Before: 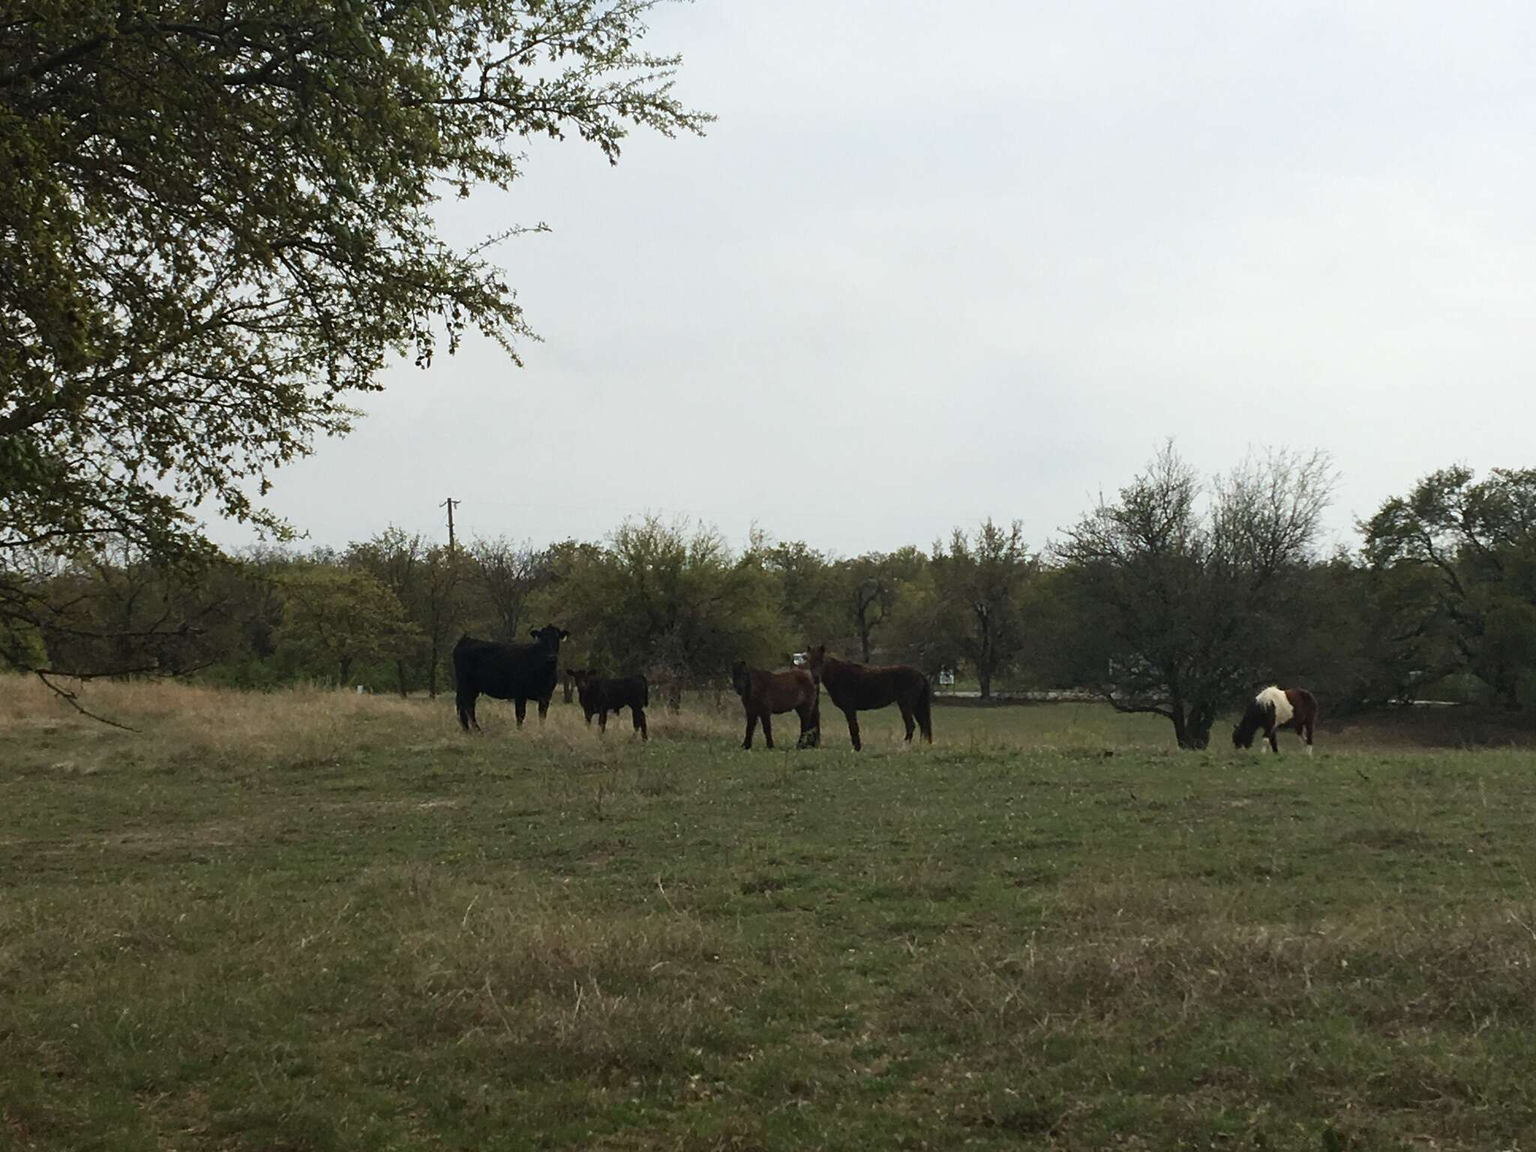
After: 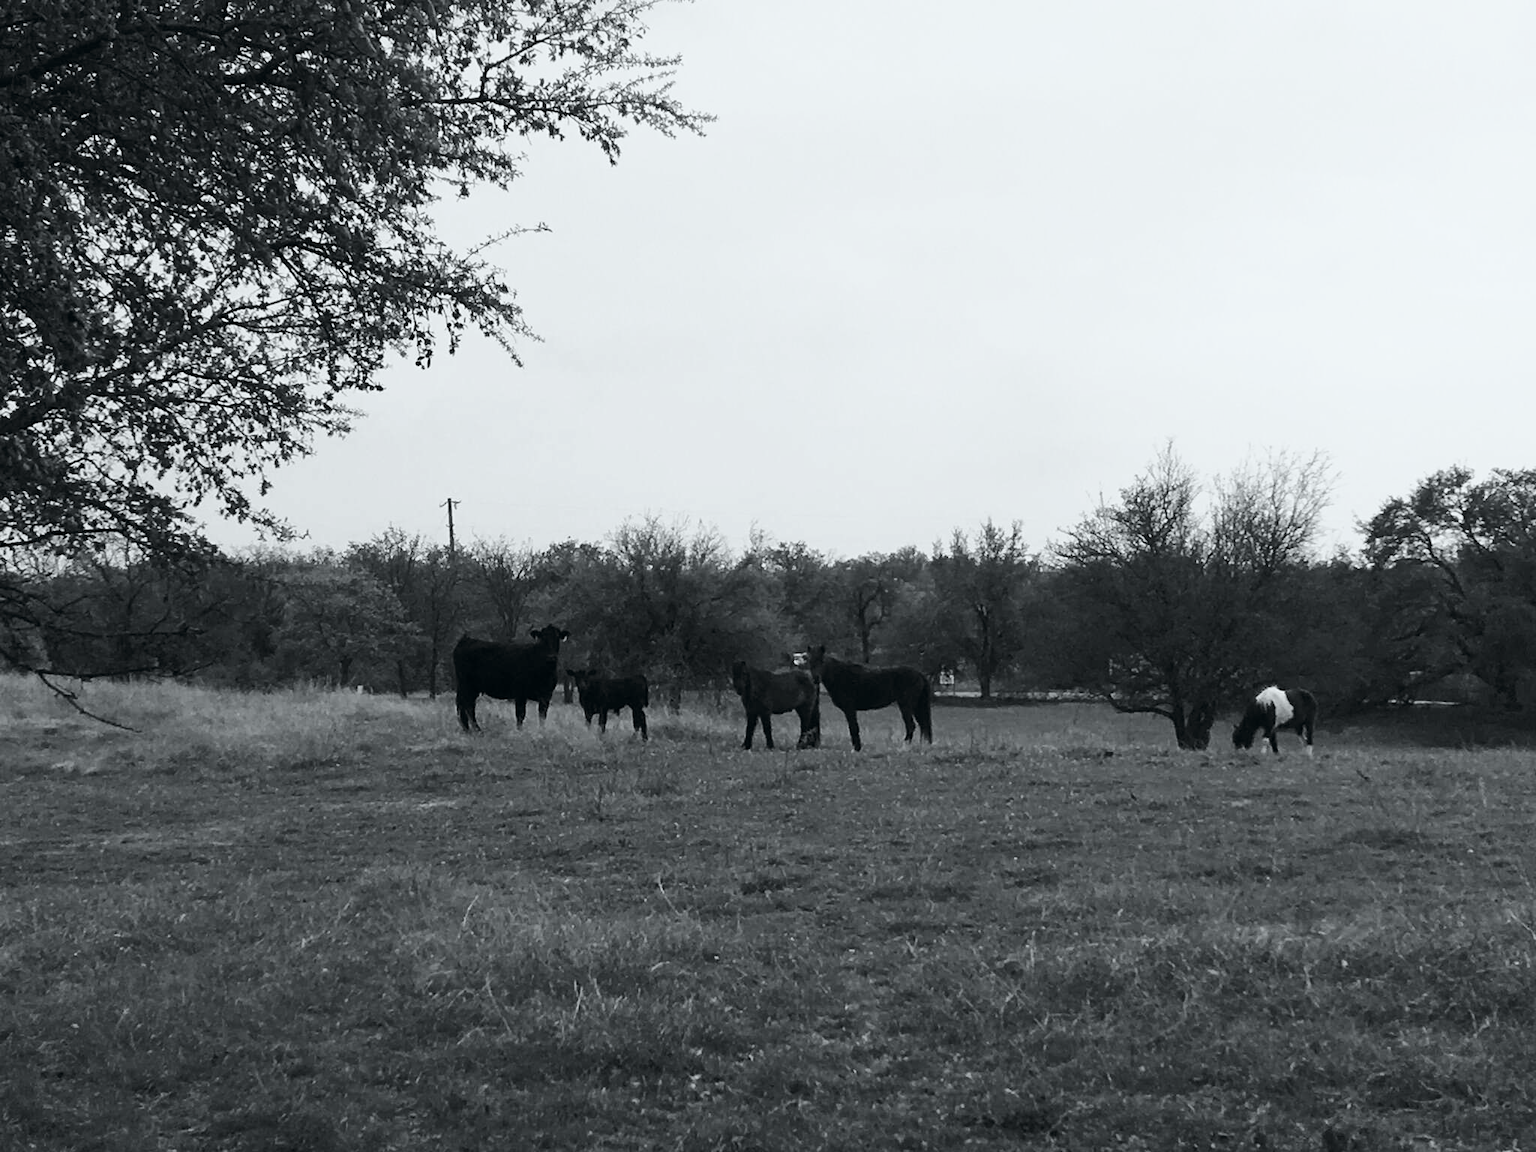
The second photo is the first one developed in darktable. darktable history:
contrast brightness saturation: saturation -1
tone curve: curves: ch0 [(0, 0) (0.035, 0.017) (0.131, 0.108) (0.279, 0.279) (0.476, 0.554) (0.617, 0.693) (0.704, 0.77) (0.801, 0.854) (0.895, 0.927) (1, 0.976)]; ch1 [(0, 0) (0.318, 0.278) (0.444, 0.427) (0.493, 0.488) (0.504, 0.497) (0.537, 0.538) (0.594, 0.616) (0.746, 0.764) (1, 1)]; ch2 [(0, 0) (0.316, 0.292) (0.381, 0.37) (0.423, 0.448) (0.476, 0.482) (0.502, 0.495) (0.529, 0.547) (0.583, 0.608) (0.639, 0.657) (0.7, 0.7) (0.861, 0.808) (1, 0.951)], color space Lab, independent channels, preserve colors none
